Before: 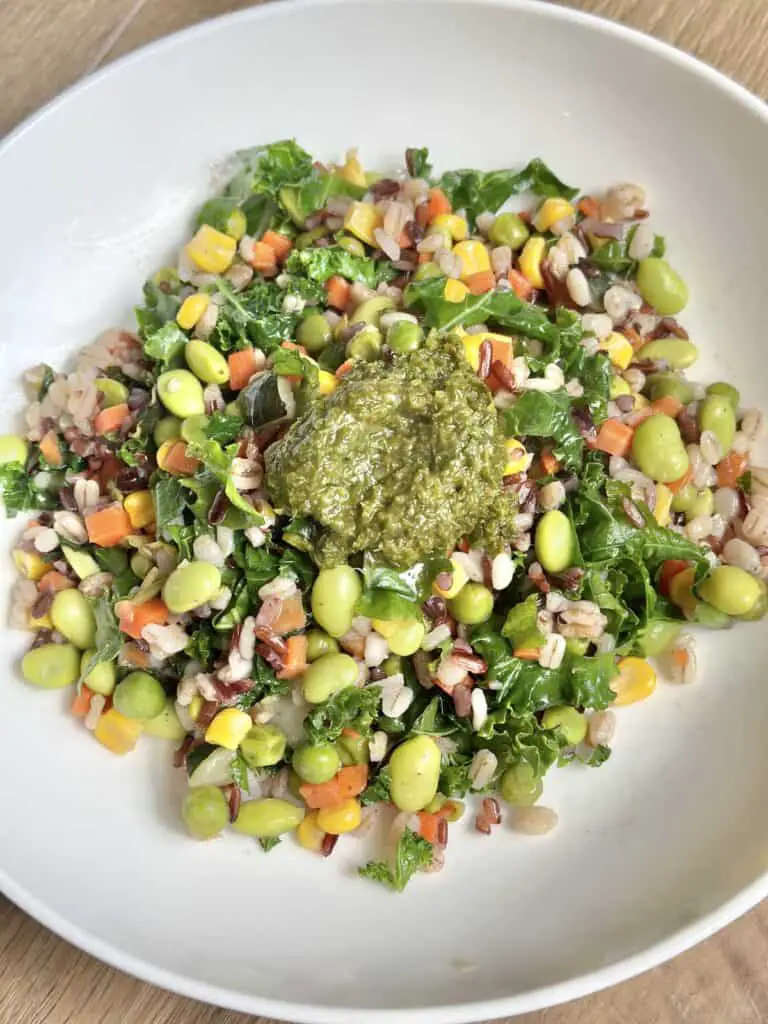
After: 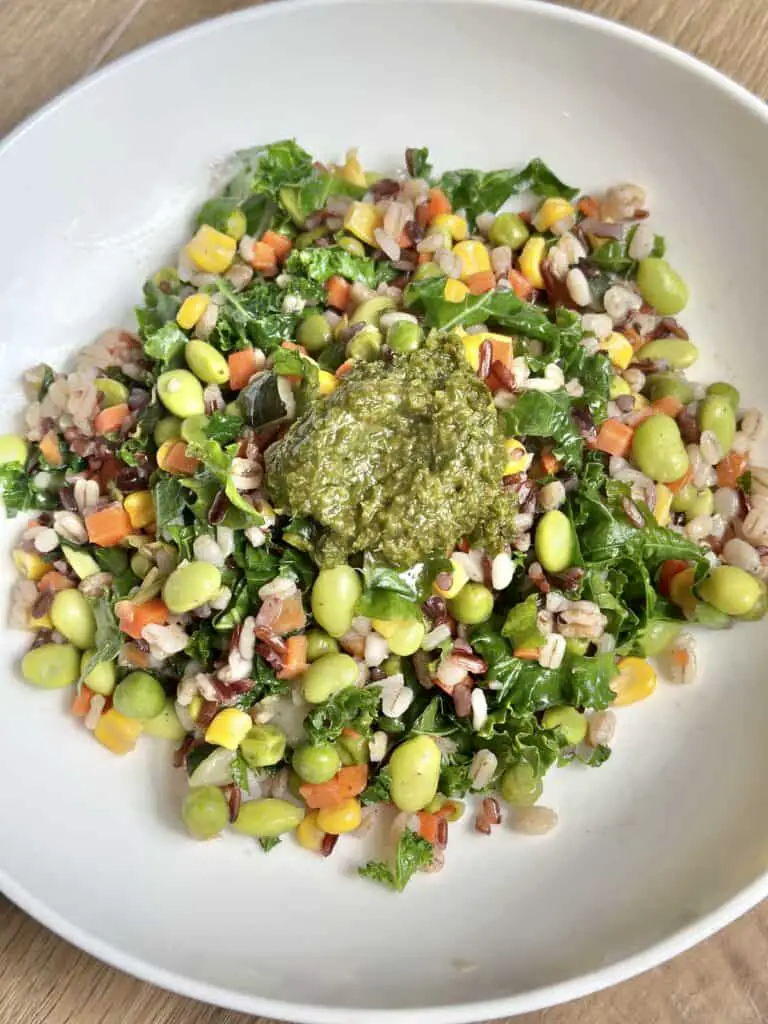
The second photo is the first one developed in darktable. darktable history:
contrast brightness saturation: contrast 0.033, brightness -0.043
